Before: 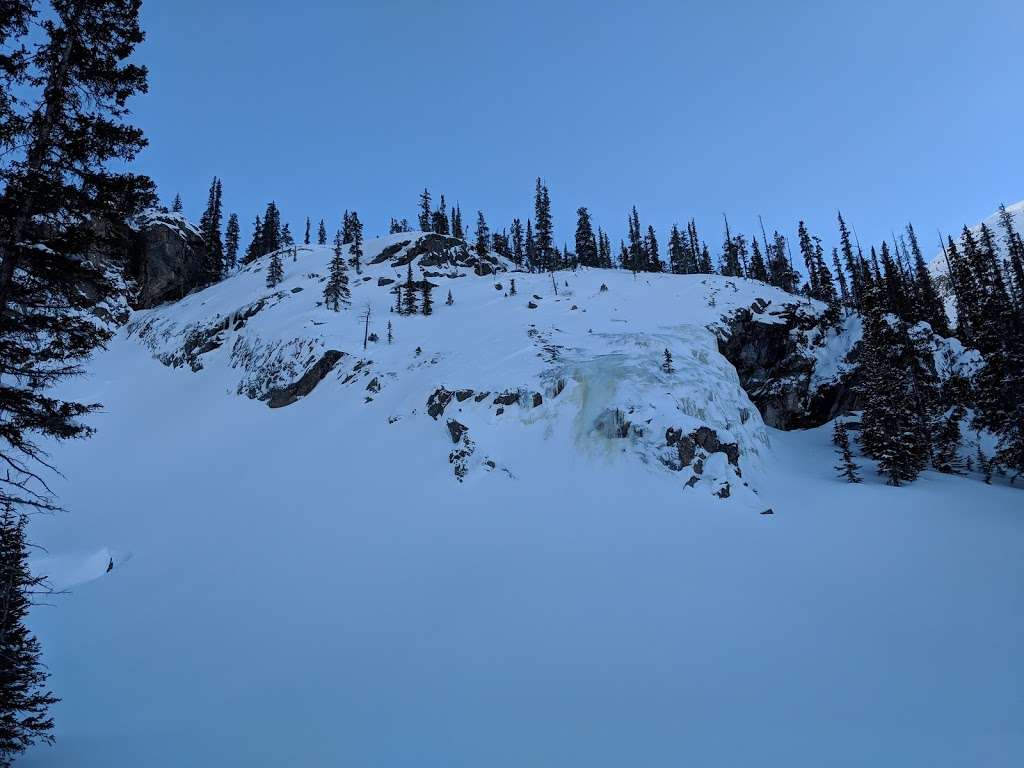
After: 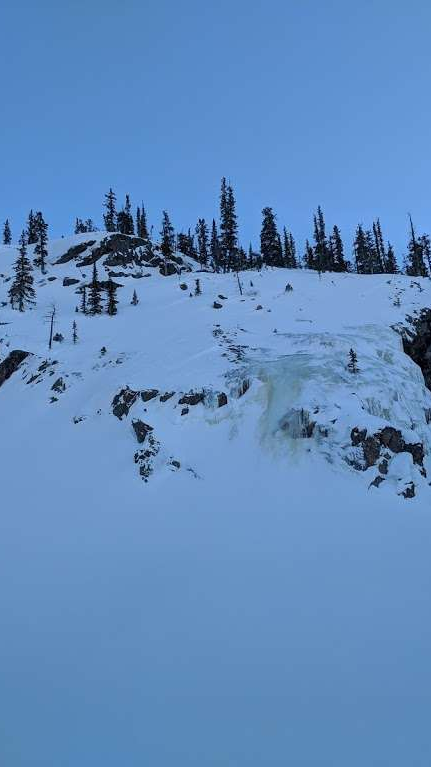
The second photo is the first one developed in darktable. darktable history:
crop: left 30.83%, right 27.059%
